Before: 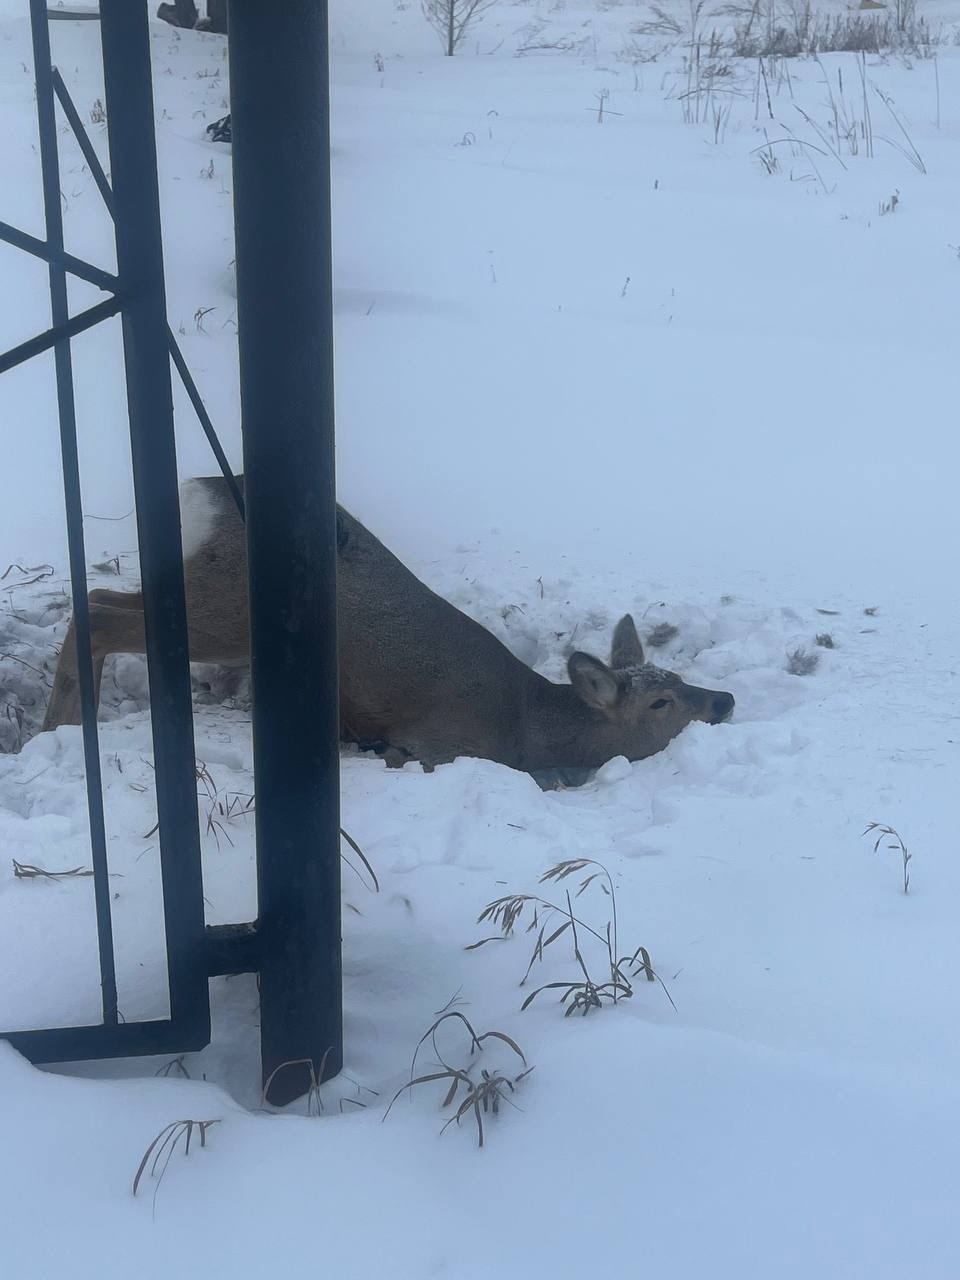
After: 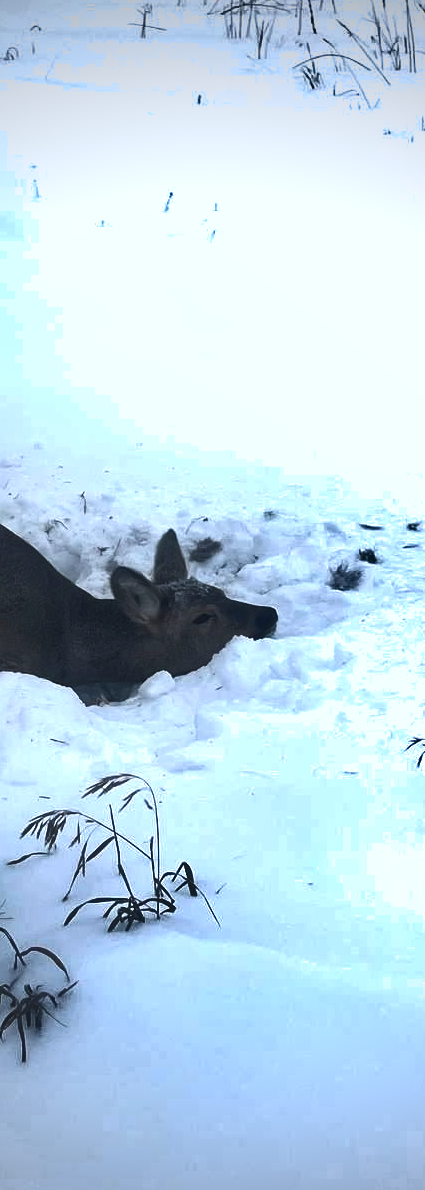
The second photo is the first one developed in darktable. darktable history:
shadows and highlights: radius 108.52, shadows 23.73, highlights -59.32, low approximation 0.01, soften with gaussian
tone equalizer: -8 EV -1.08 EV, -7 EV -1.01 EV, -6 EV -0.867 EV, -5 EV -0.578 EV, -3 EV 0.578 EV, -2 EV 0.867 EV, -1 EV 1.01 EV, +0 EV 1.08 EV, edges refinement/feathering 500, mask exposure compensation -1.57 EV, preserve details no
crop: left 47.628%, top 6.643%, right 7.874%
vignetting: fall-off start 75%, brightness -0.692, width/height ratio 1.084
